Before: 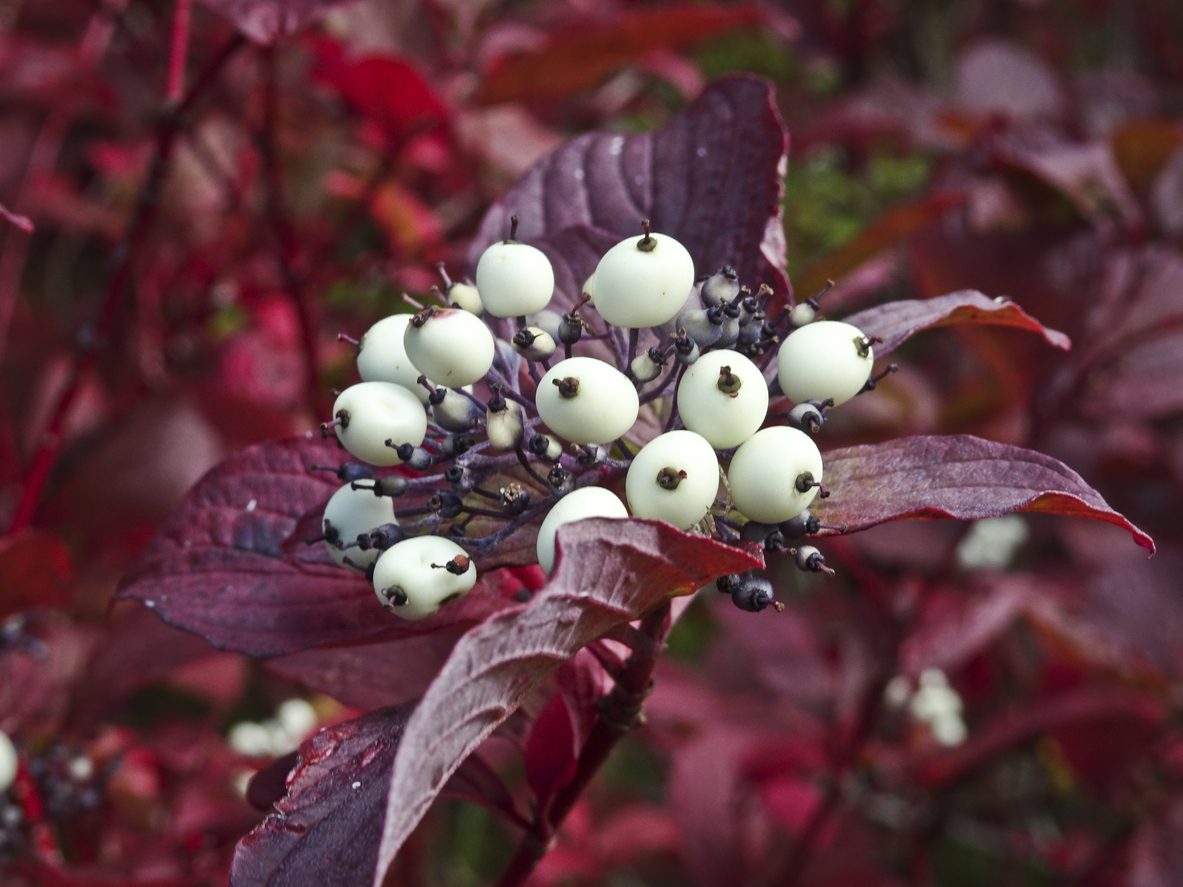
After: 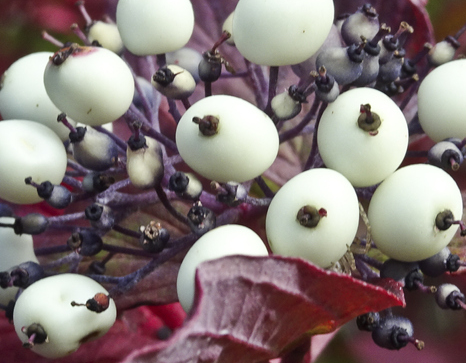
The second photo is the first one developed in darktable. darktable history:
crop: left 30.444%, top 29.543%, right 30.137%, bottom 29.467%
